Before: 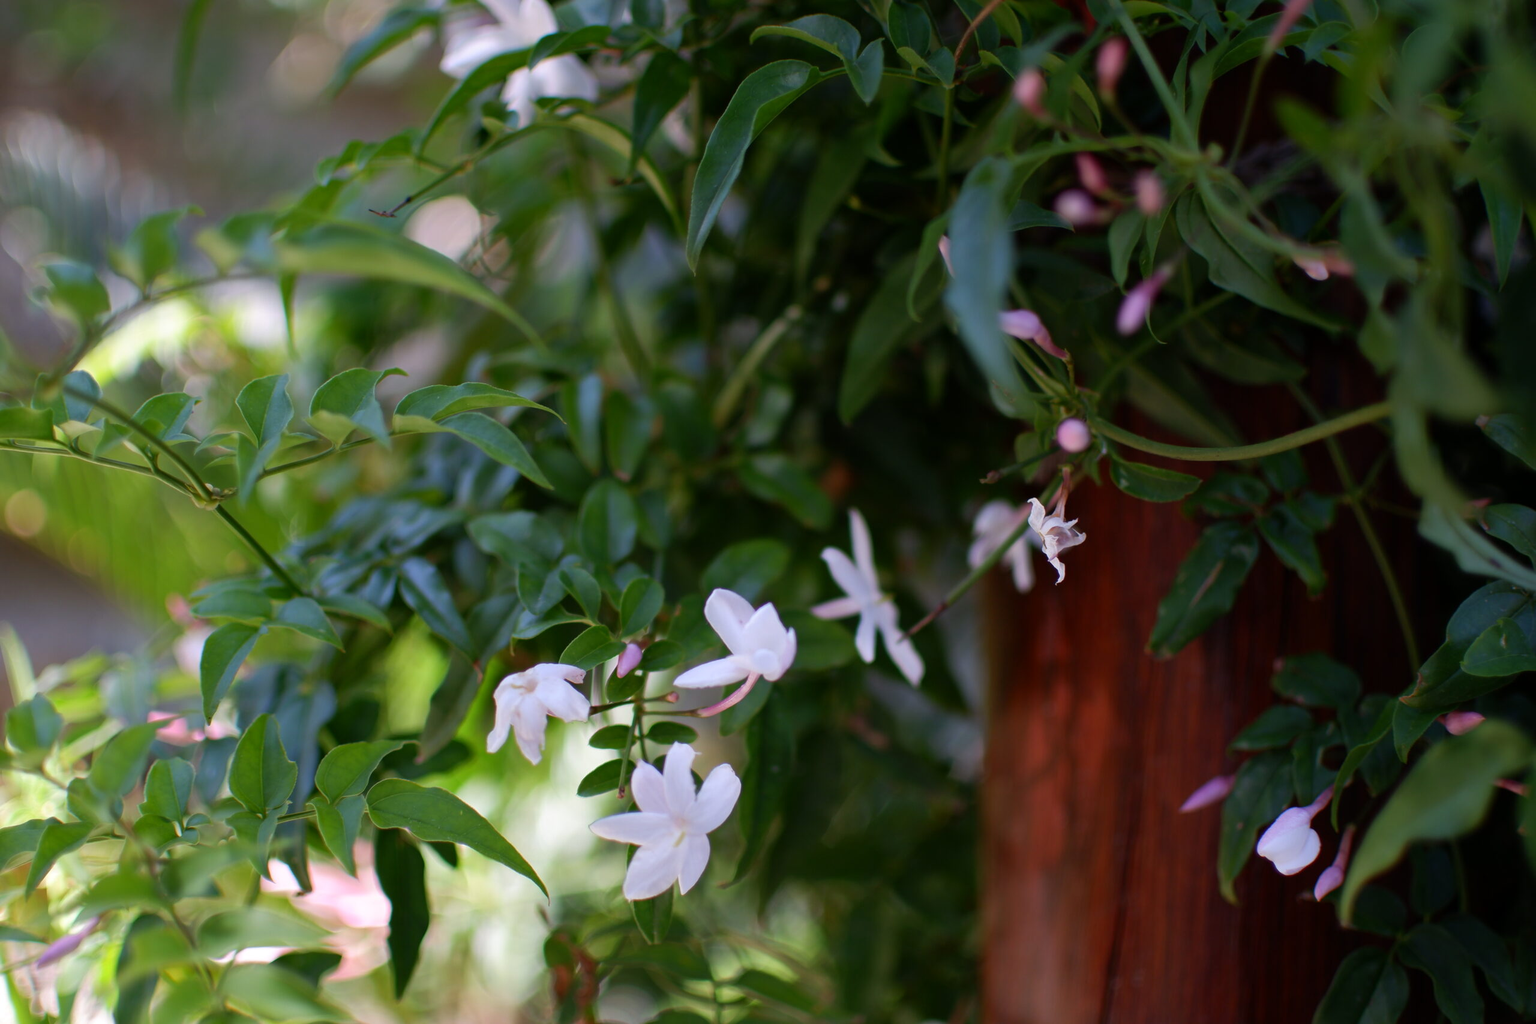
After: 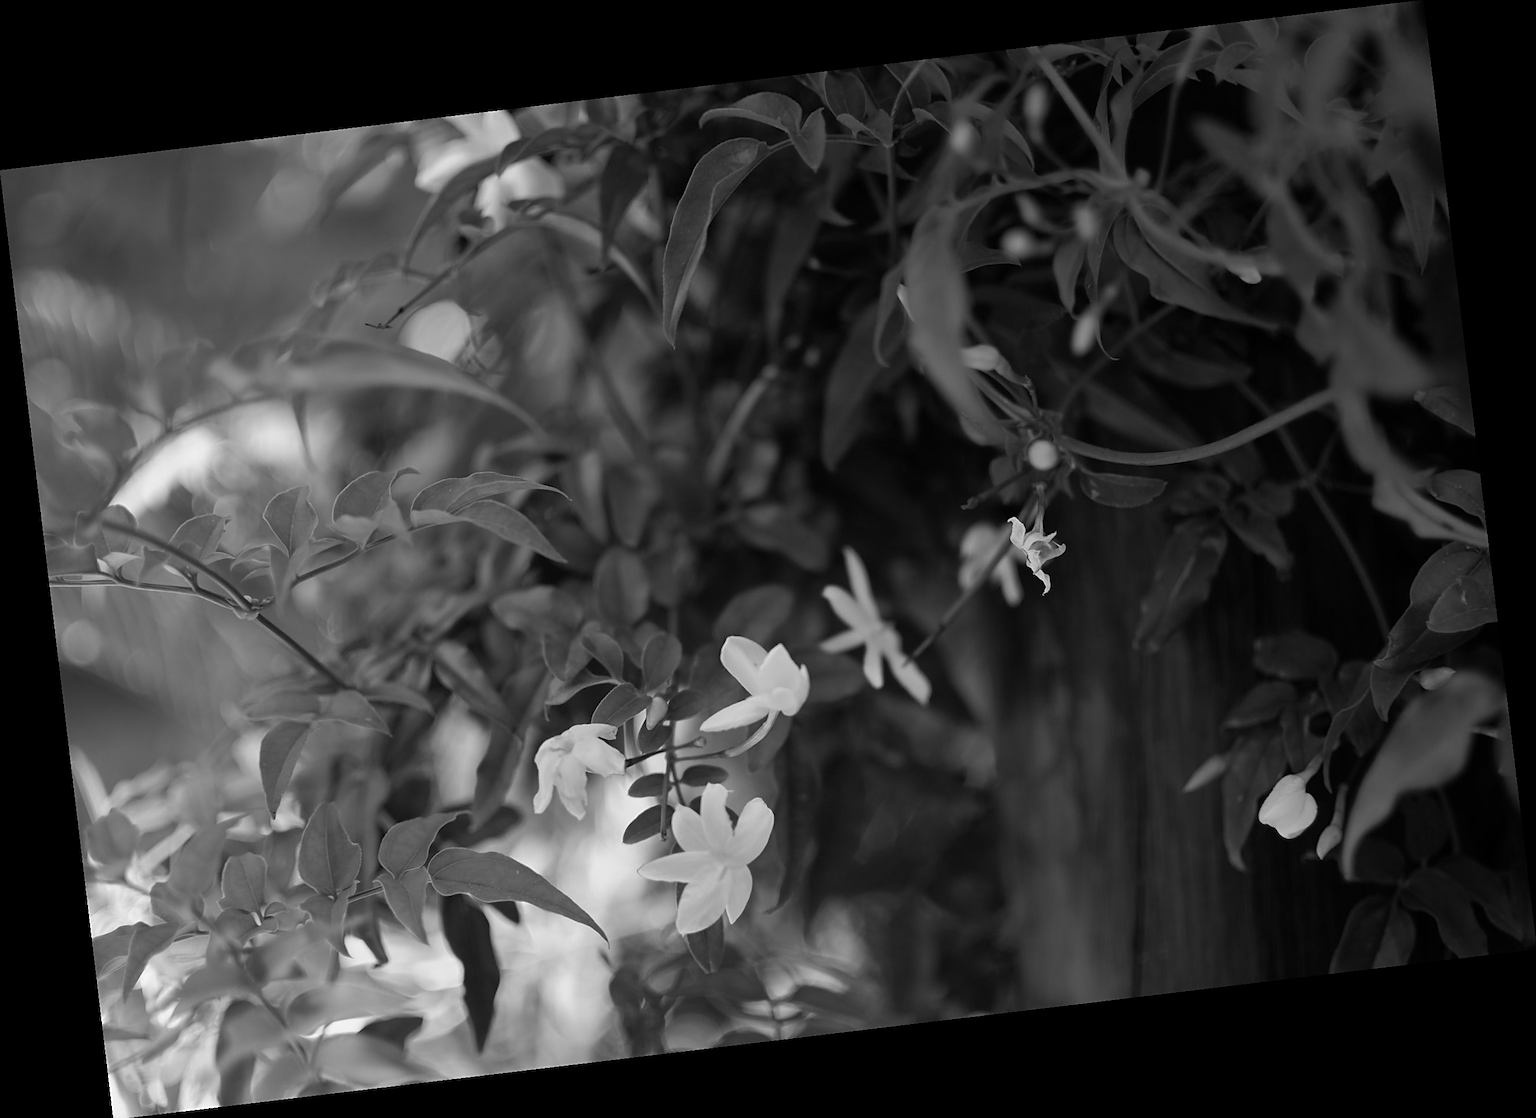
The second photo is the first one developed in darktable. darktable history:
rotate and perspective: rotation -6.83°, automatic cropping off
monochrome: a -92.57, b 58.91
sharpen: on, module defaults
